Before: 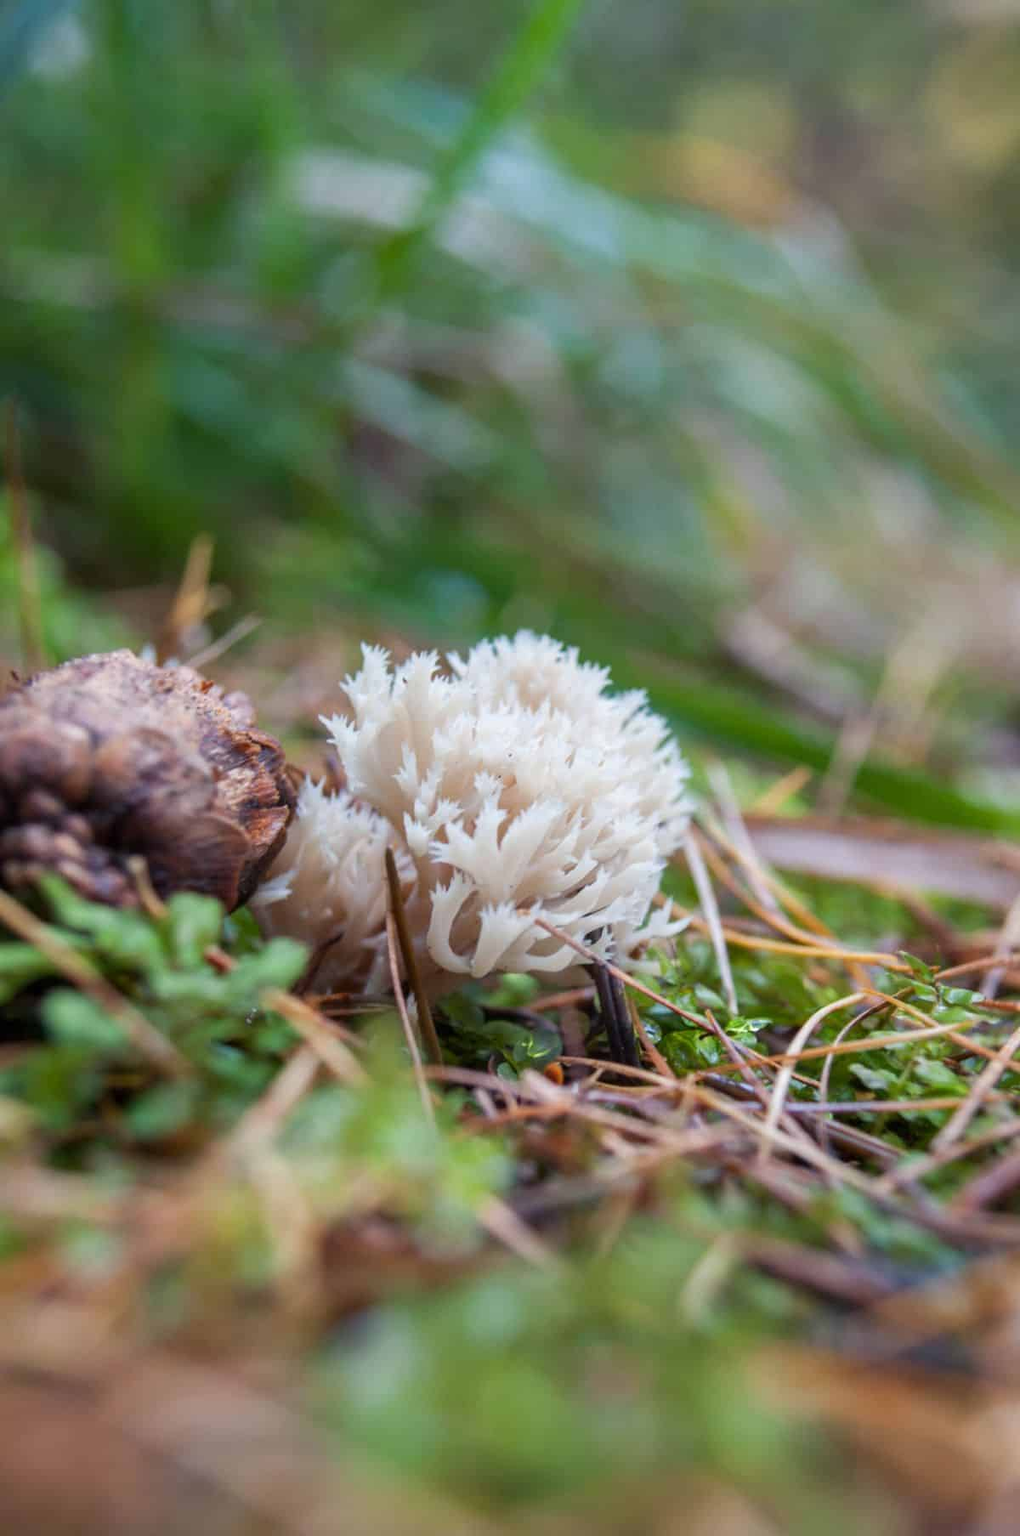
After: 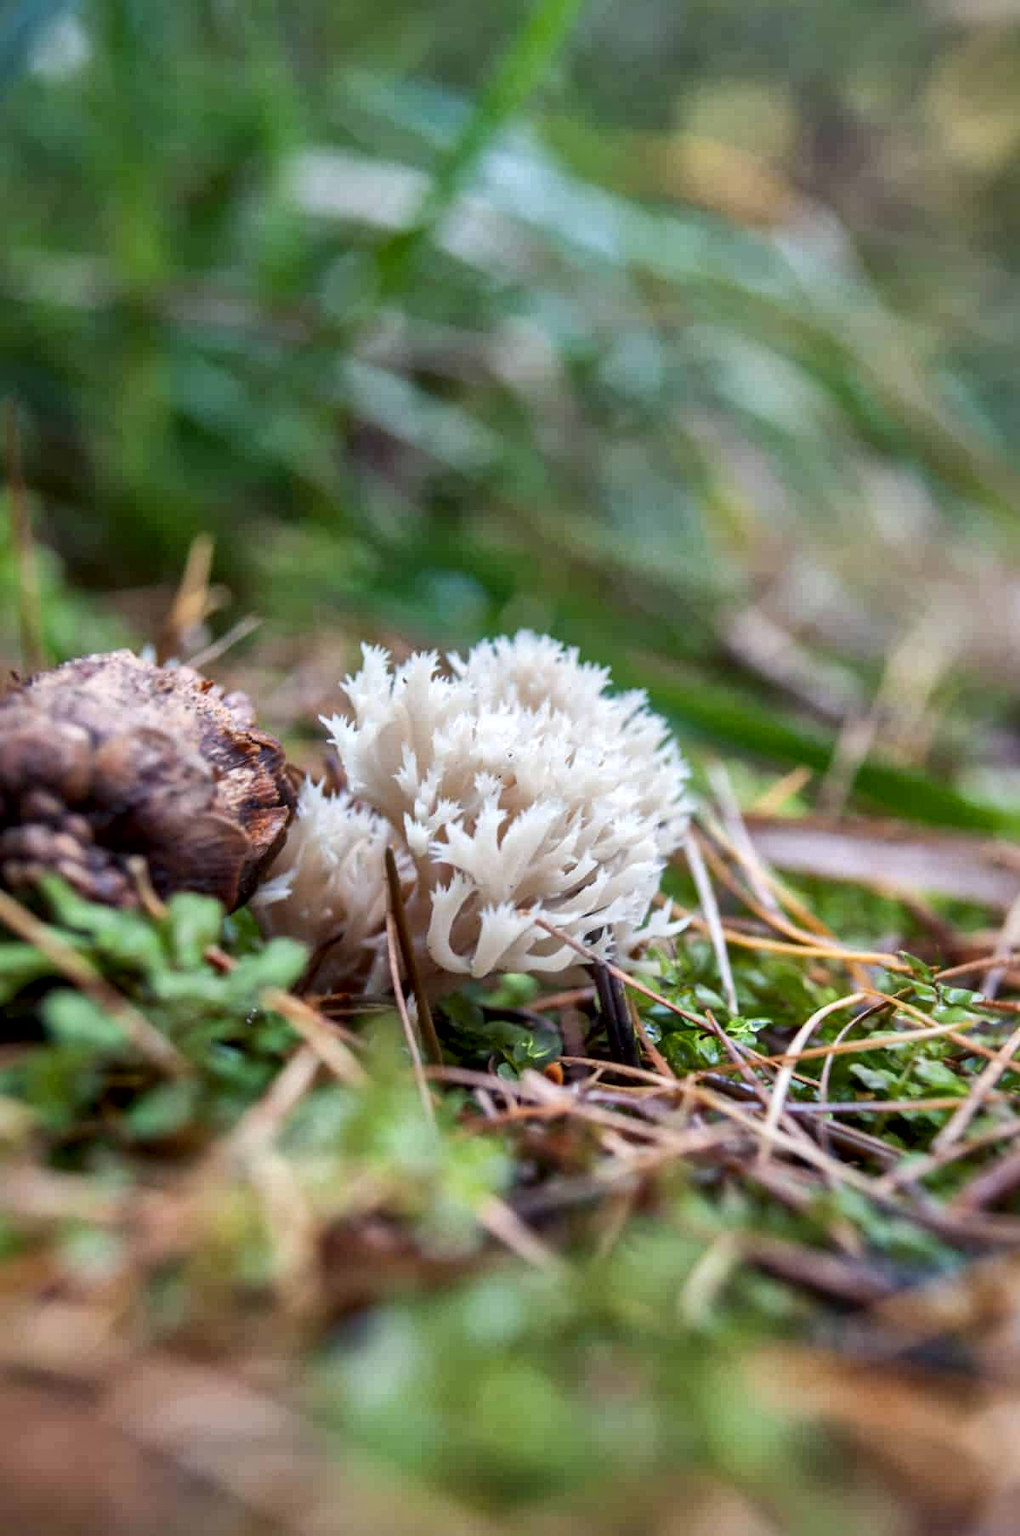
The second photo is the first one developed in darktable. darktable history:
local contrast: mode bilateral grid, contrast 19, coarseness 49, detail 179%, midtone range 0.2
